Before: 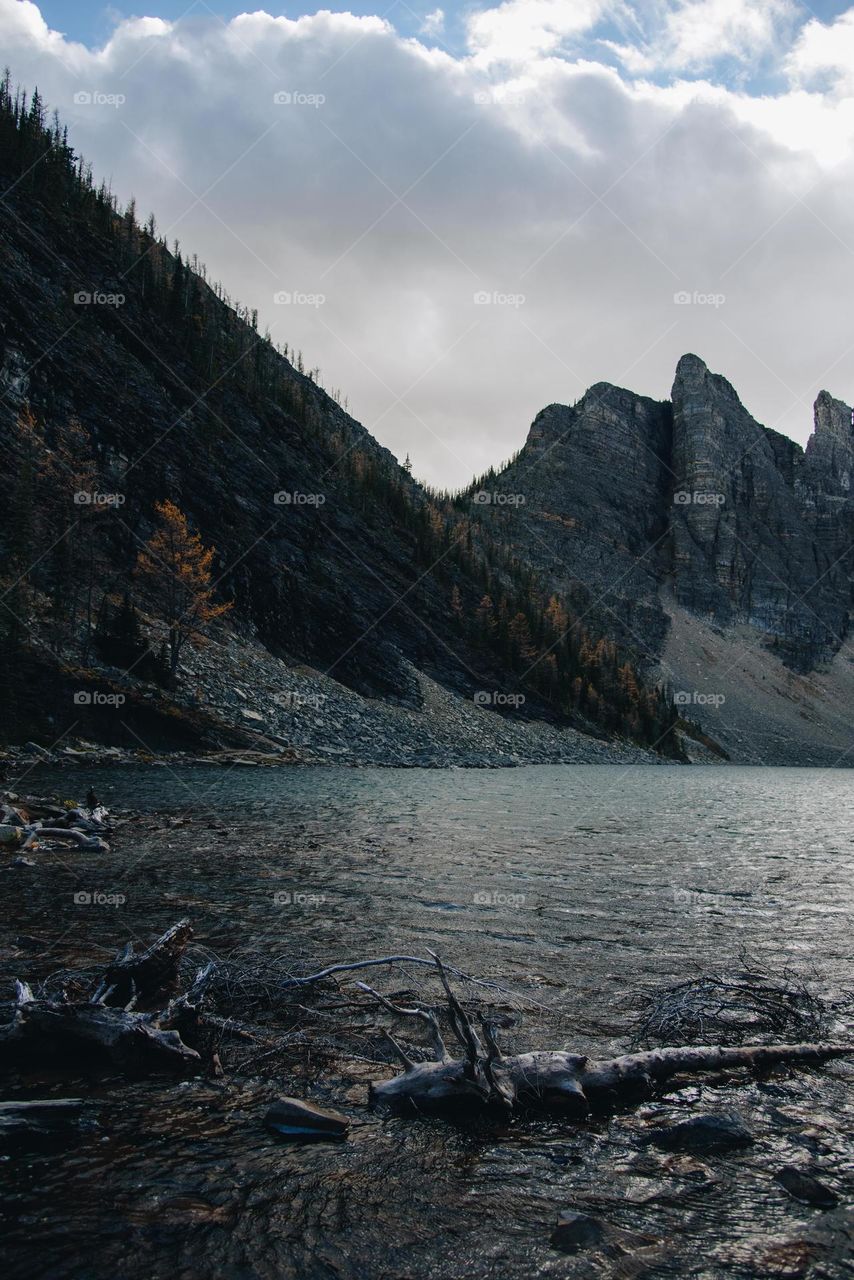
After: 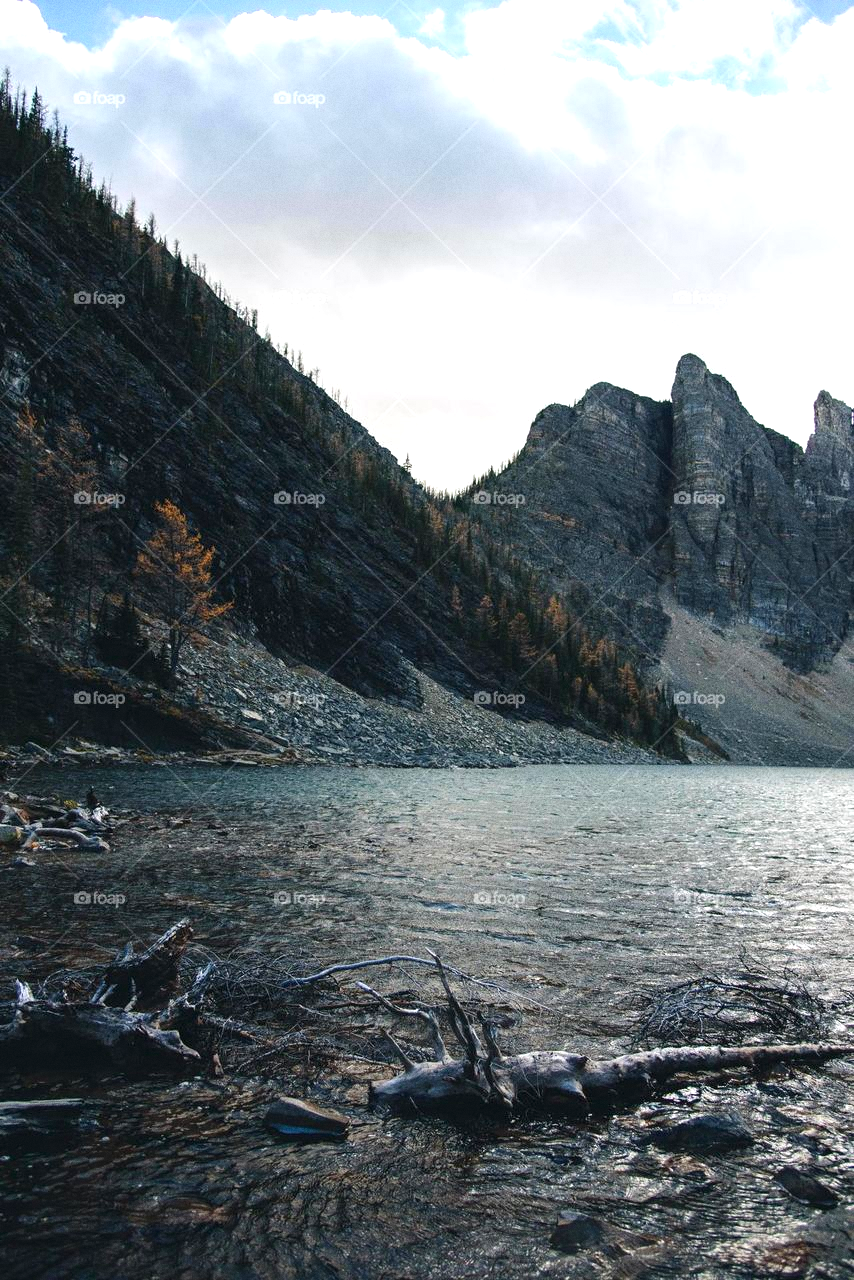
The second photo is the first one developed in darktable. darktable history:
grain: on, module defaults
exposure: exposure 0.935 EV, compensate highlight preservation false
